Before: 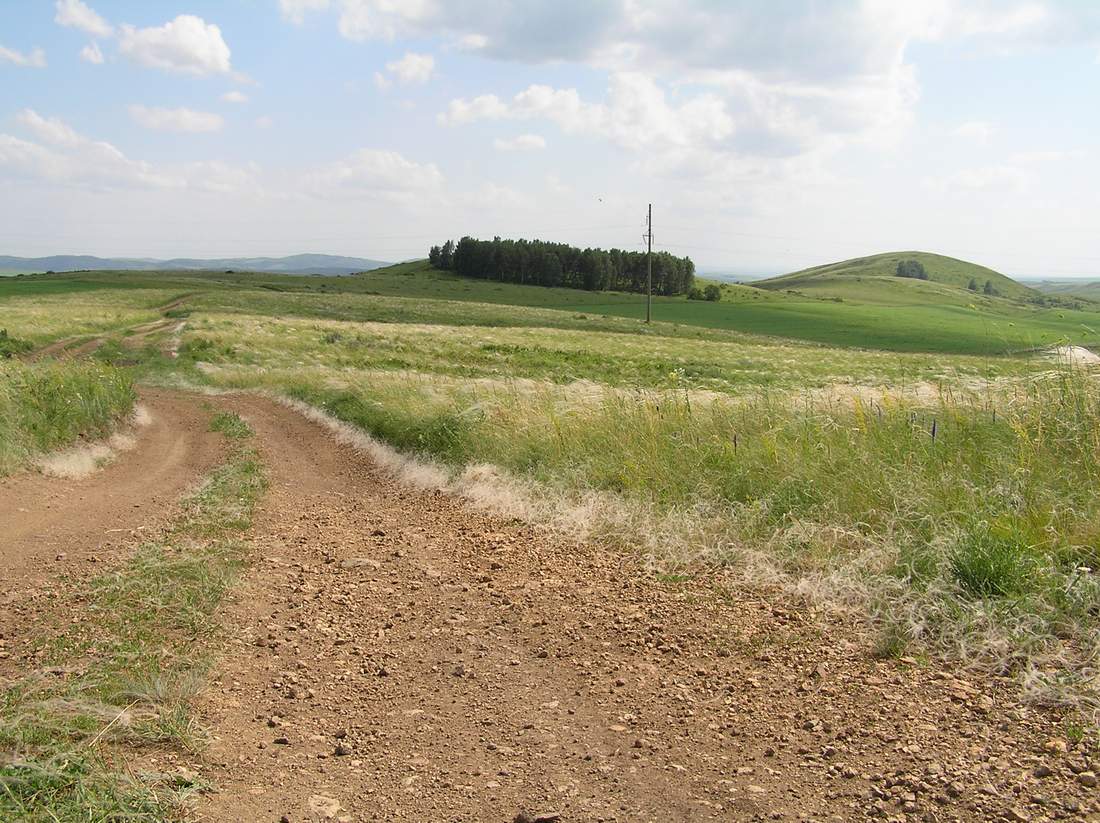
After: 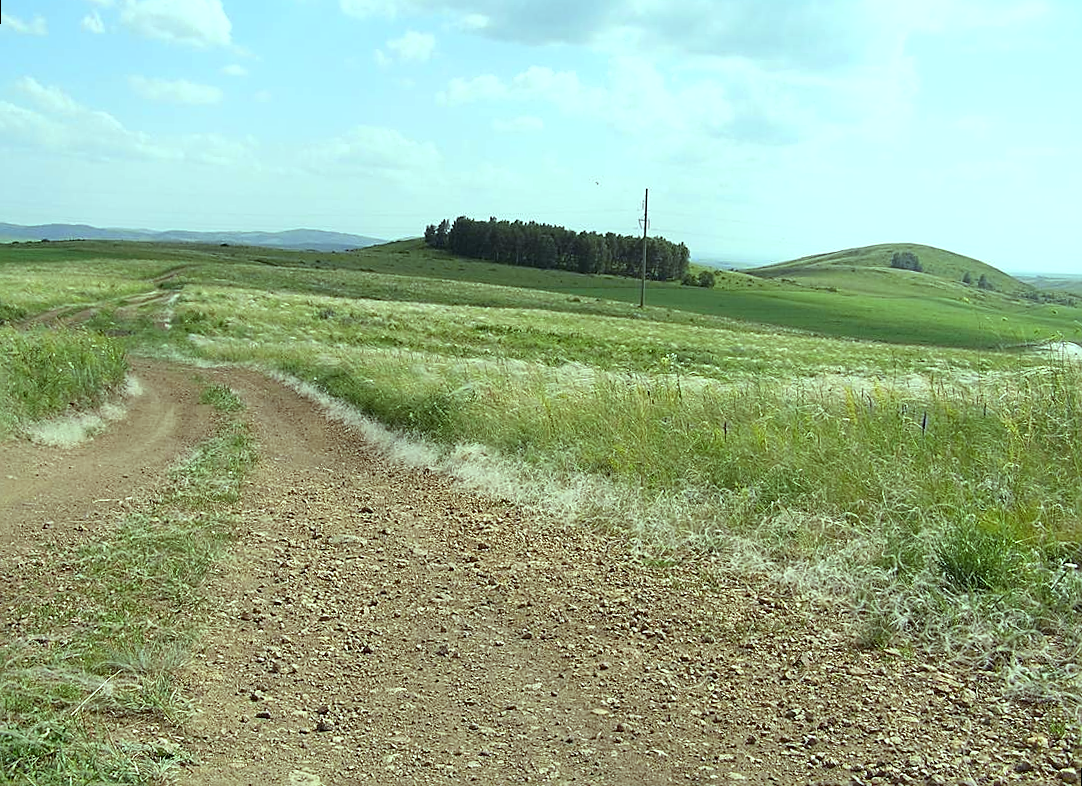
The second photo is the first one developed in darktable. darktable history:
color balance: mode lift, gamma, gain (sRGB), lift [0.997, 0.979, 1.021, 1.011], gamma [1, 1.084, 0.916, 0.998], gain [1, 0.87, 1.13, 1.101], contrast 4.55%, contrast fulcrum 38.24%, output saturation 104.09%
sharpen: on, module defaults
rotate and perspective: rotation 1.57°, crop left 0.018, crop right 0.982, crop top 0.039, crop bottom 0.961
